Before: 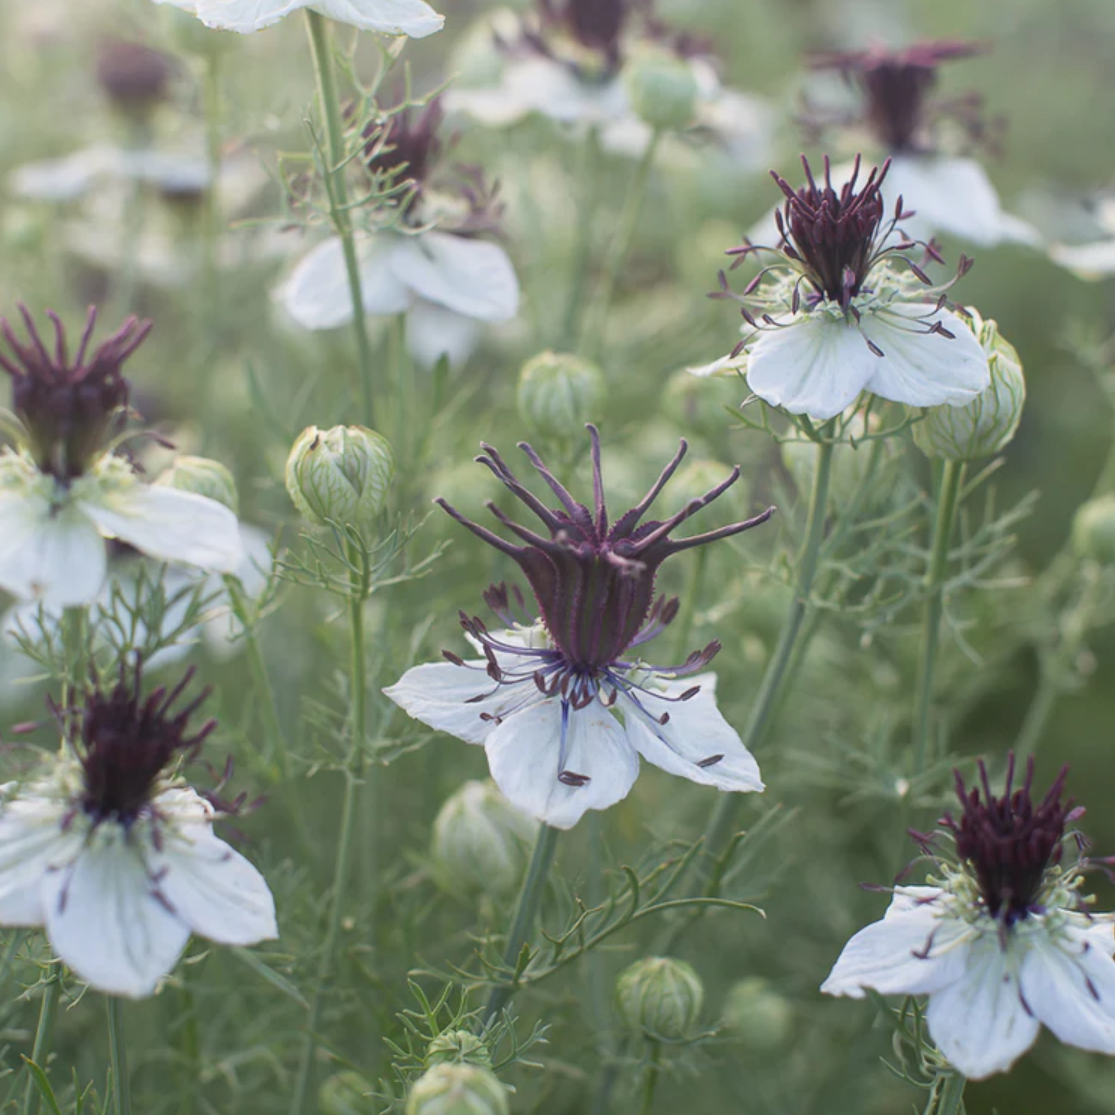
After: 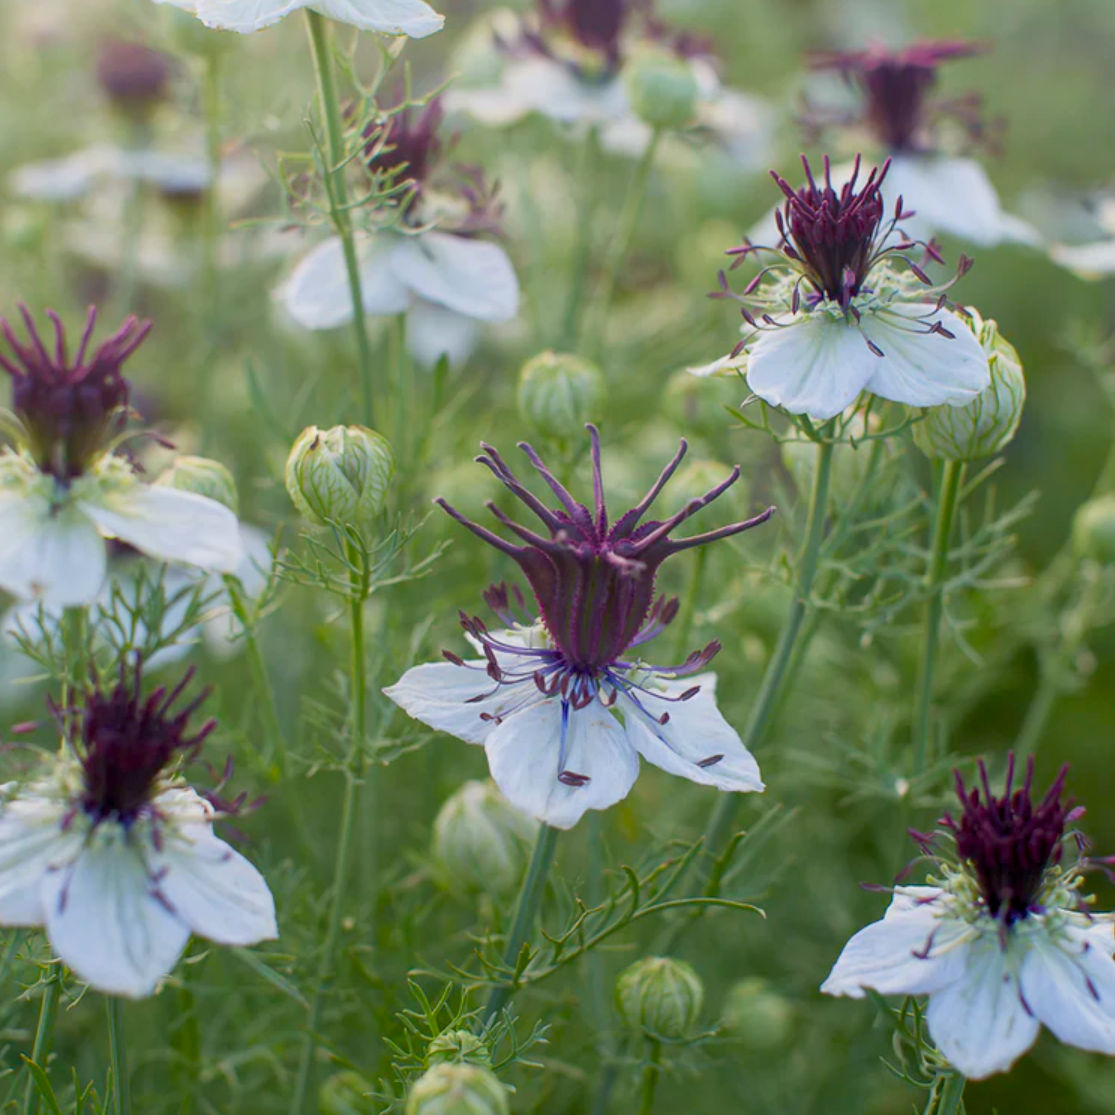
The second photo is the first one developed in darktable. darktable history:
exposure: black level correction 0.009, exposure -0.159 EV, compensate highlight preservation false
color balance rgb: perceptual saturation grading › global saturation 20%, perceptual saturation grading › highlights -25%, perceptual saturation grading › shadows 25%, global vibrance 50%
